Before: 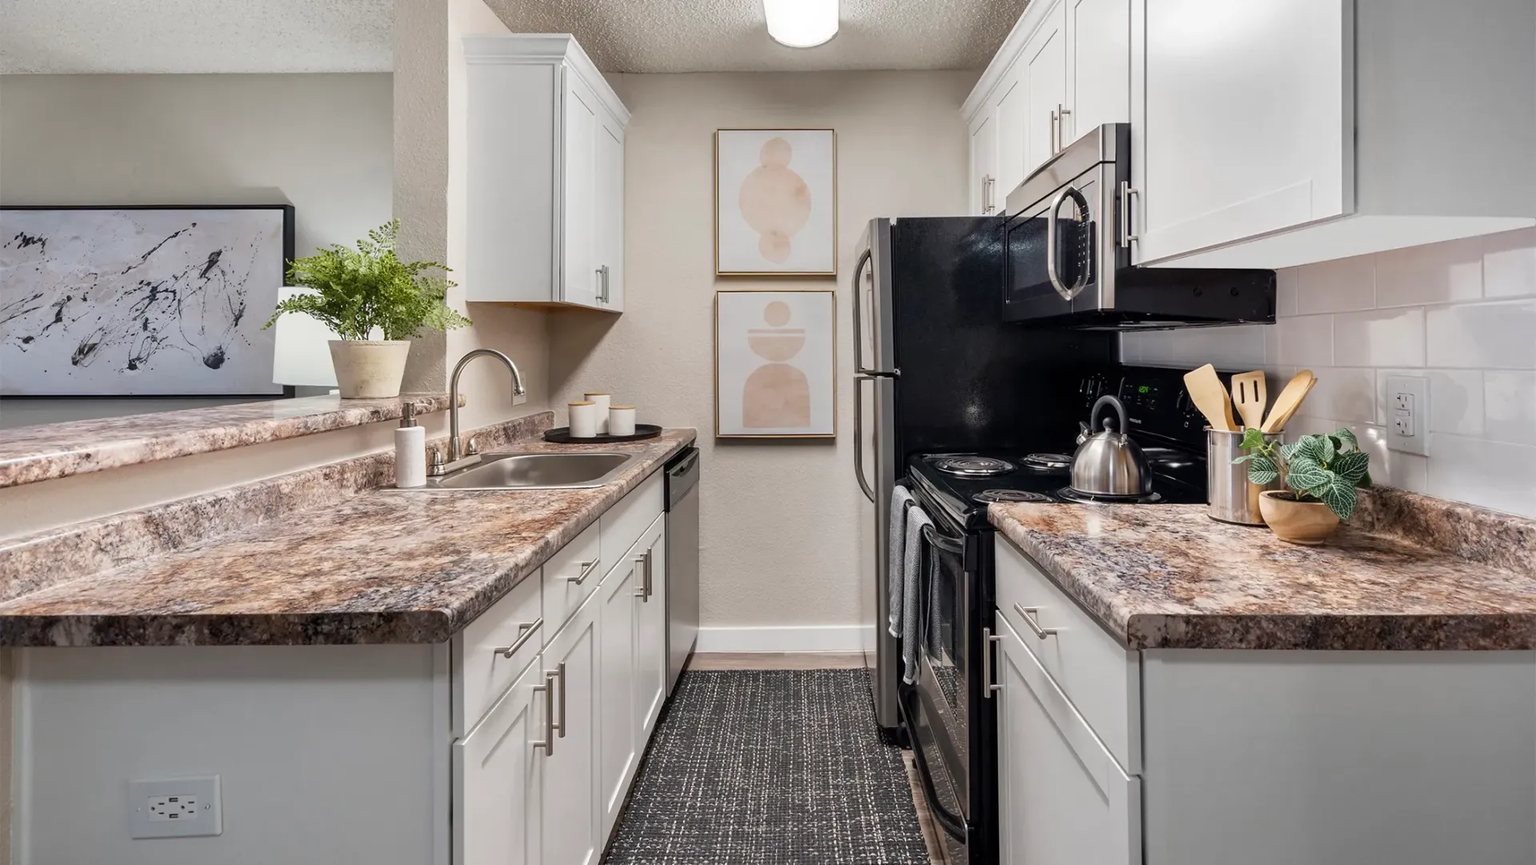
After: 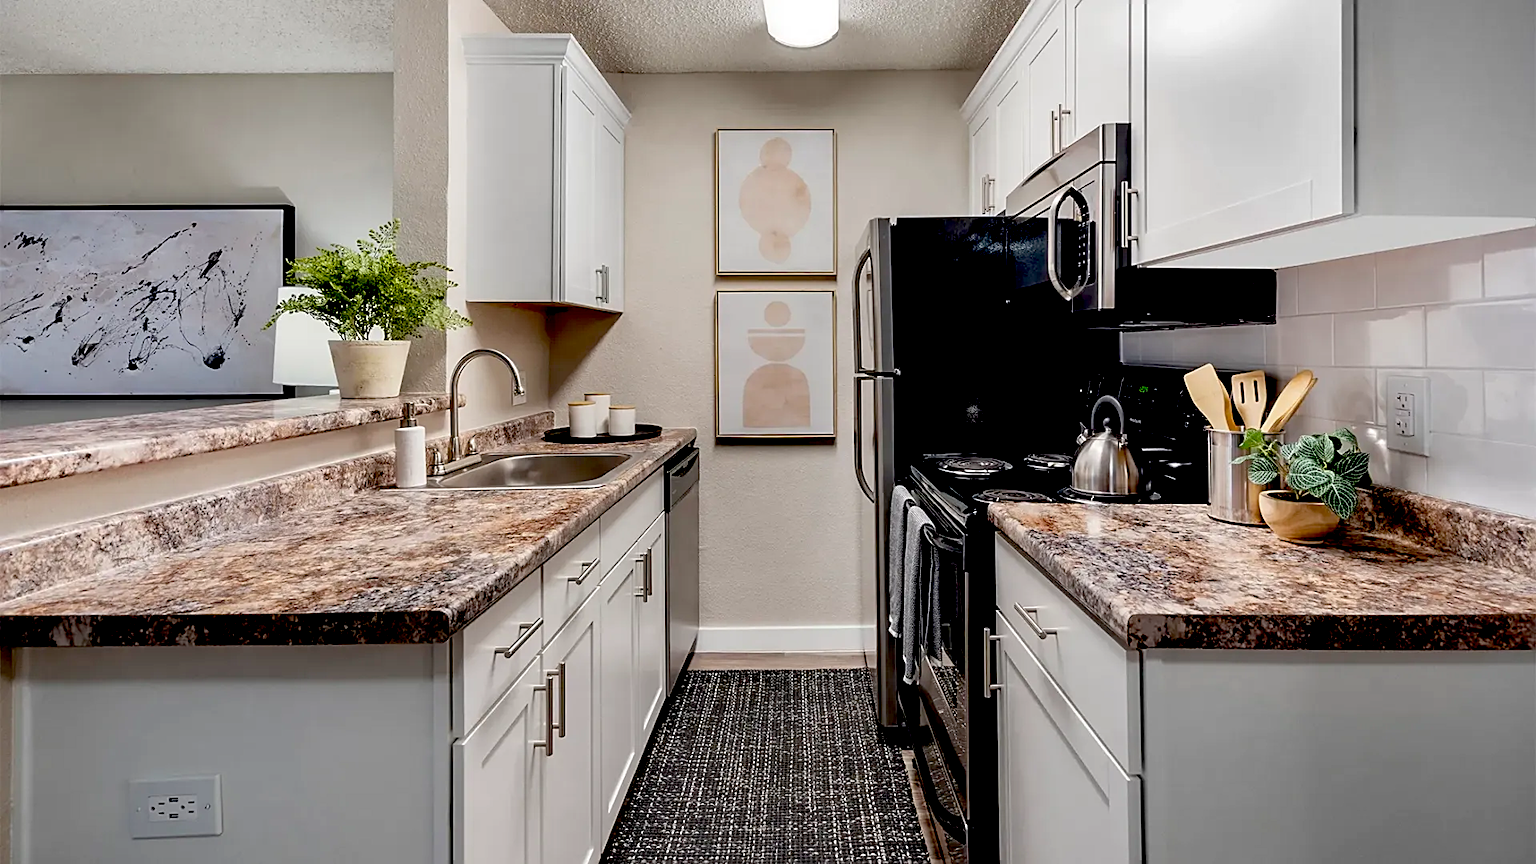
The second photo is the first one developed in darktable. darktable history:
sharpen: on, module defaults
exposure: black level correction 0.047, exposure 0.013 EV, compensate highlight preservation false
